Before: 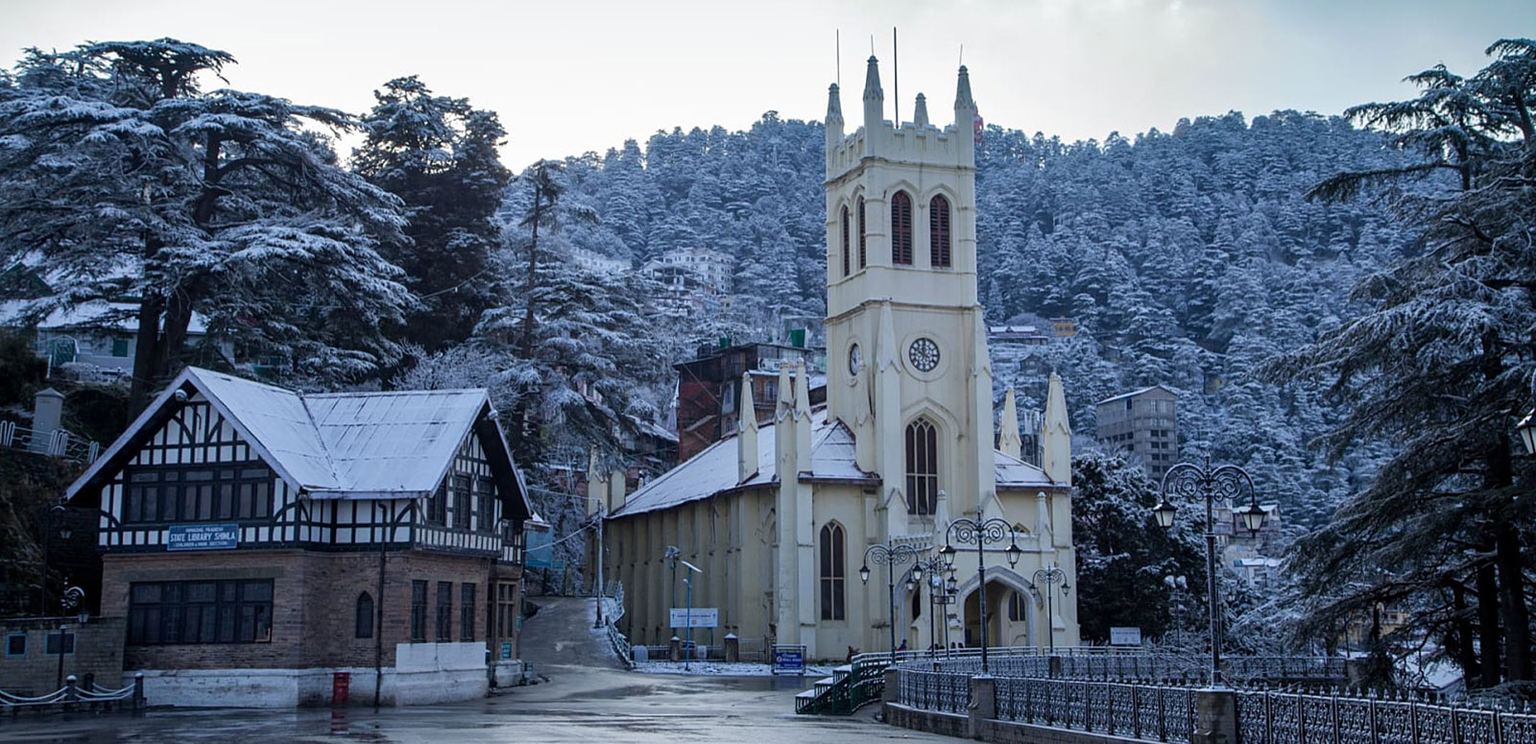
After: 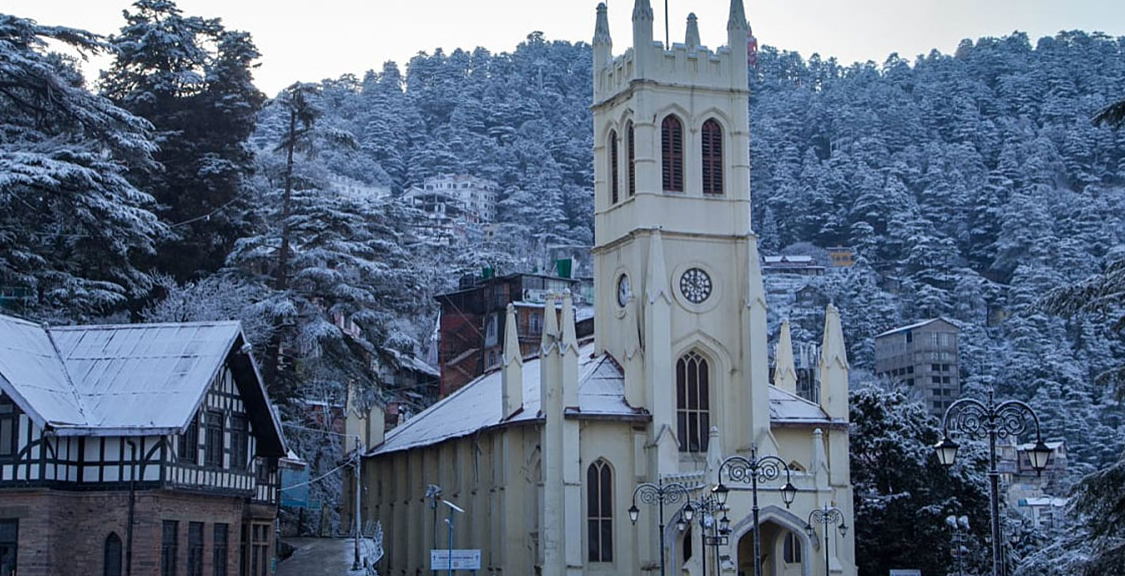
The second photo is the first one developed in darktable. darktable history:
crop and rotate: left 16.806%, top 10.913%, right 12.864%, bottom 14.692%
